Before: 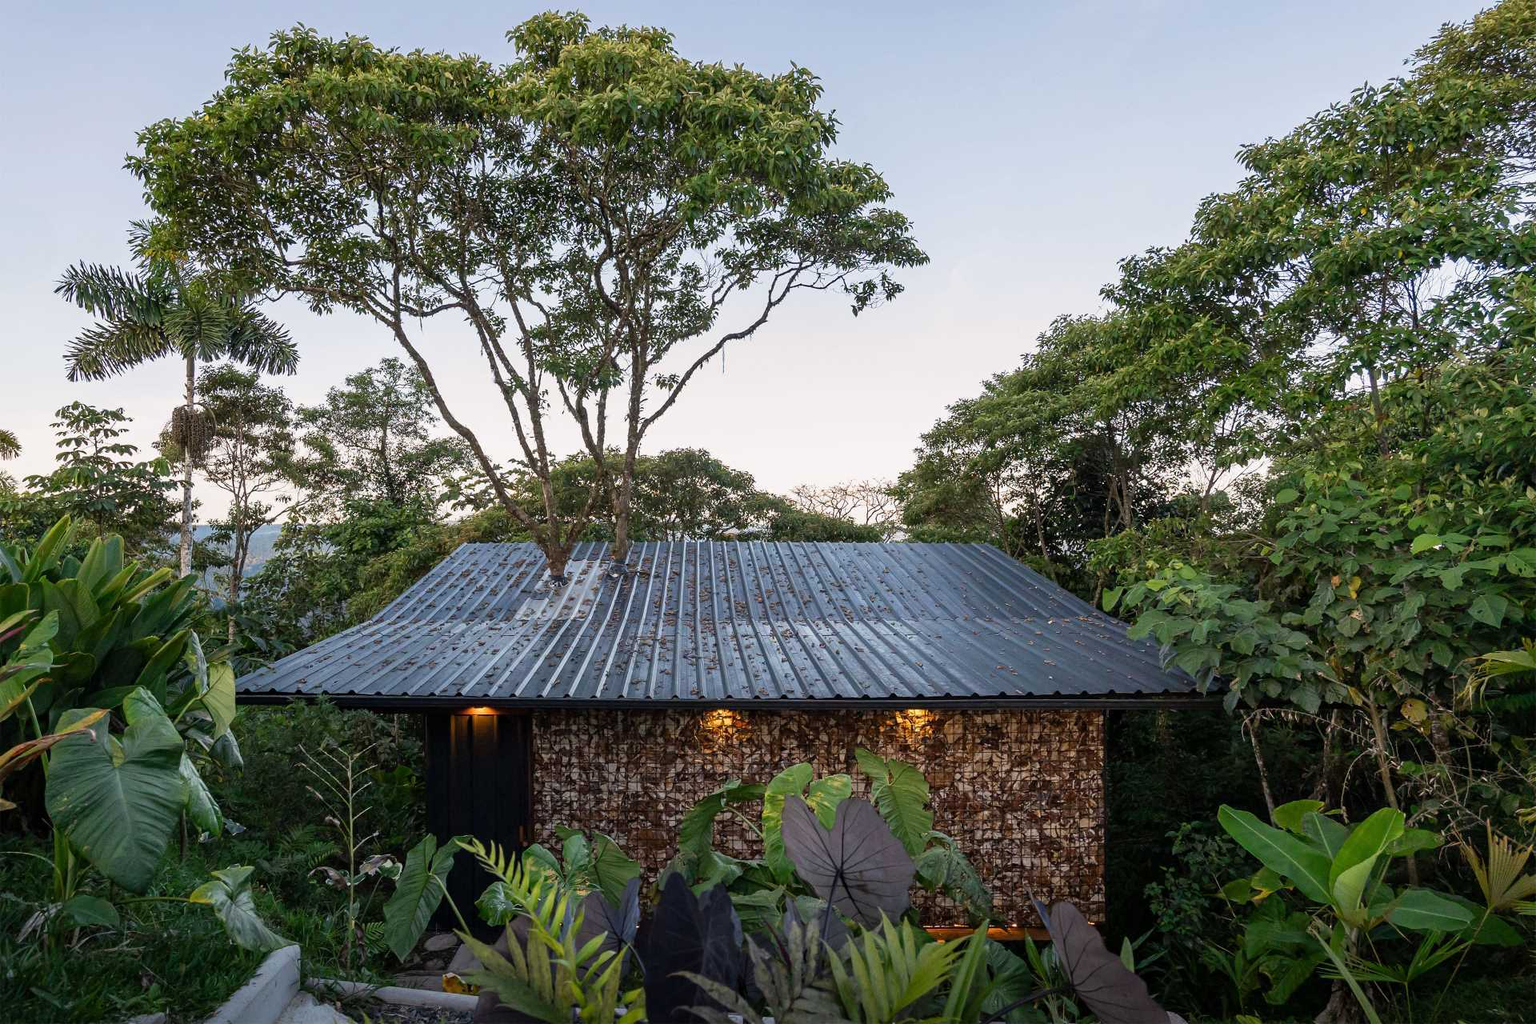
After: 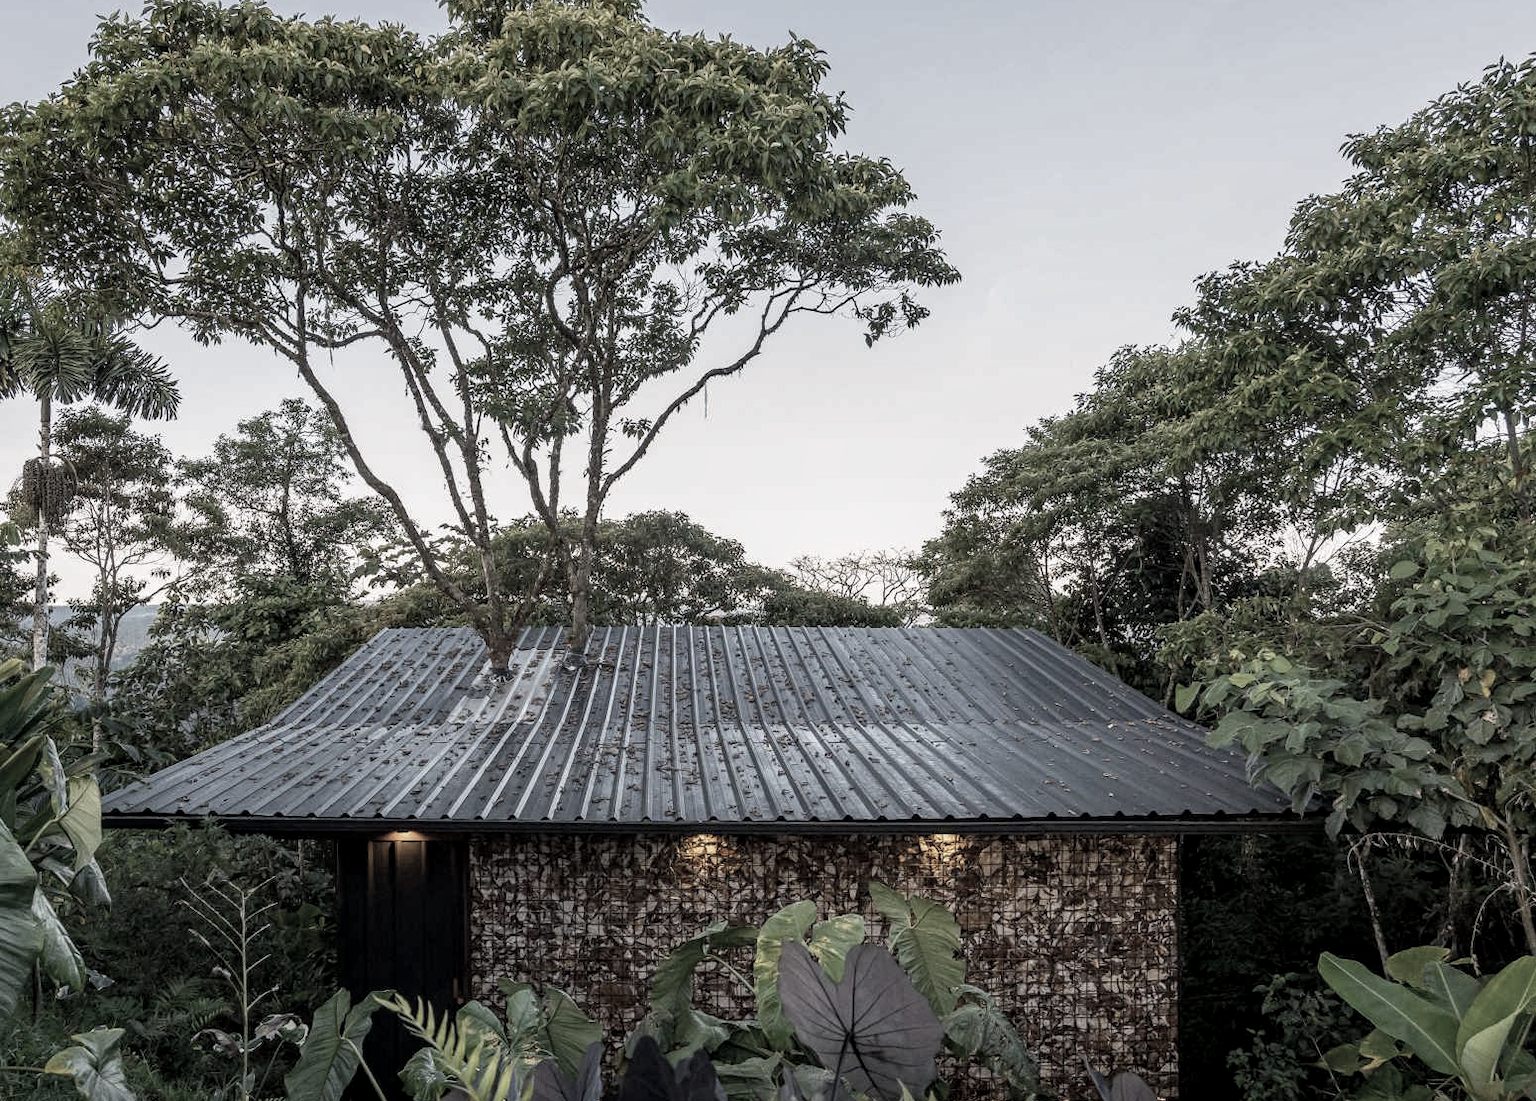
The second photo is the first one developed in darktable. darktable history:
crop: left 10.008%, top 3.527%, right 9.235%, bottom 9.526%
local contrast: on, module defaults
color zones: curves: ch1 [(0, 0.153) (0.143, 0.15) (0.286, 0.151) (0.429, 0.152) (0.571, 0.152) (0.714, 0.151) (0.857, 0.151) (1, 0.153)]
color balance rgb: perceptual saturation grading › global saturation 30.481%
